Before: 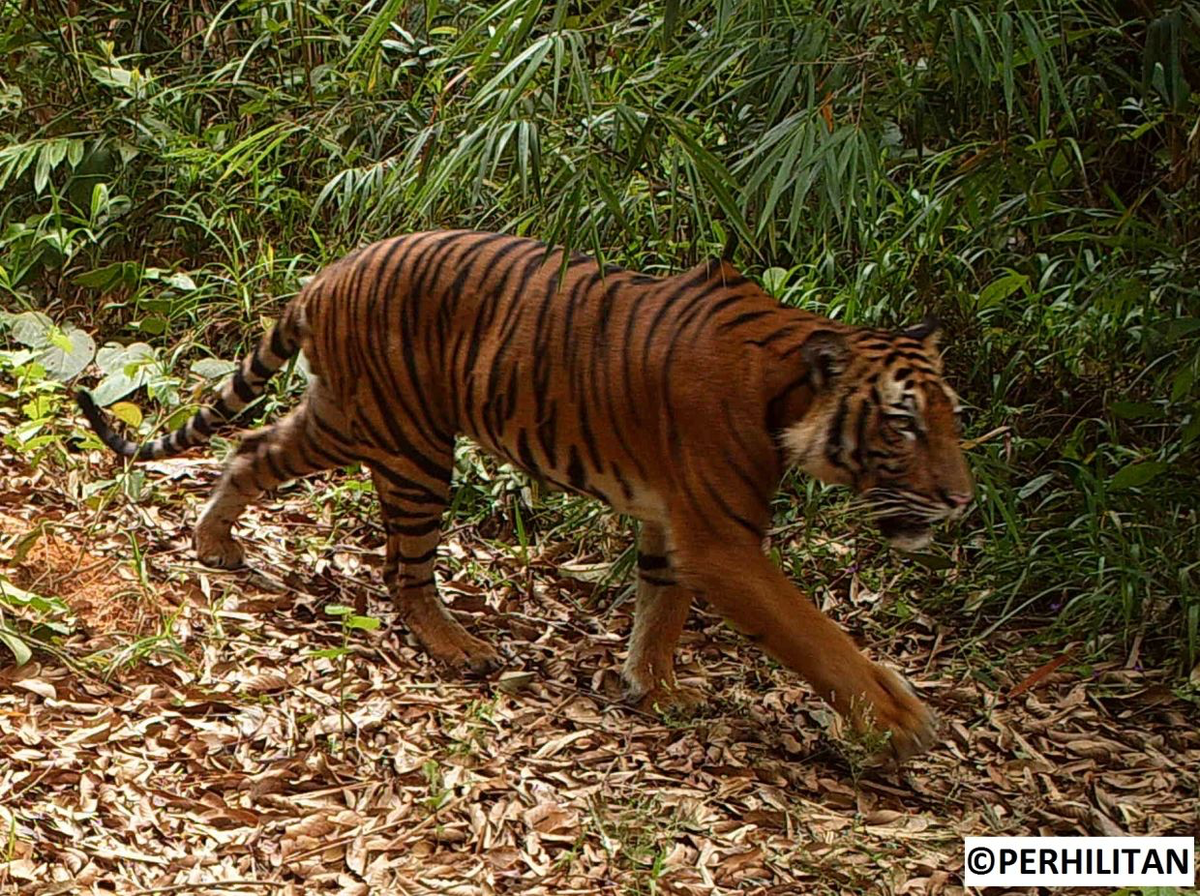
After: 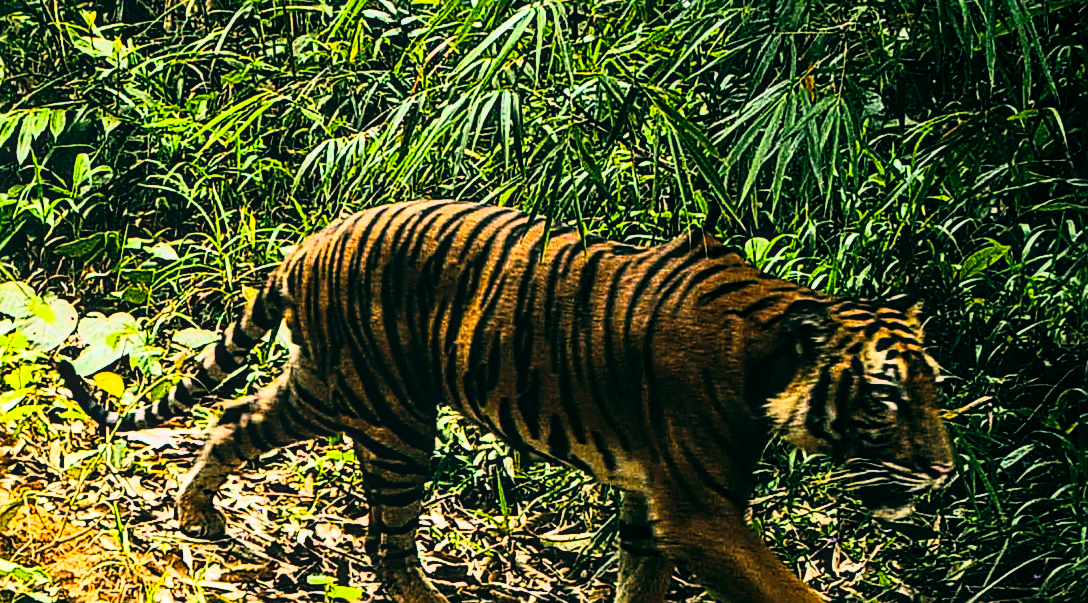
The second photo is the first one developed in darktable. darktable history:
color balance: lift [1.005, 0.99, 1.007, 1.01], gamma [1, 1.034, 1.032, 0.966], gain [0.873, 1.055, 1.067, 0.933]
color balance rgb: perceptual saturation grading › global saturation 30%, global vibrance 20%
tone equalizer: -8 EV -0.75 EV, -7 EV -0.7 EV, -6 EV -0.6 EV, -5 EV -0.4 EV, -3 EV 0.4 EV, -2 EV 0.6 EV, -1 EV 0.7 EV, +0 EV 0.75 EV, edges refinement/feathering 500, mask exposure compensation -1.57 EV, preserve details no
local contrast: detail 130%
sharpen: radius 2.767
rgb curve: curves: ch0 [(0, 0) (0.21, 0.15) (0.24, 0.21) (0.5, 0.75) (0.75, 0.96) (0.89, 0.99) (1, 1)]; ch1 [(0, 0.02) (0.21, 0.13) (0.25, 0.2) (0.5, 0.67) (0.75, 0.9) (0.89, 0.97) (1, 1)]; ch2 [(0, 0.02) (0.21, 0.13) (0.25, 0.2) (0.5, 0.67) (0.75, 0.9) (0.89, 0.97) (1, 1)], compensate middle gray true
crop: left 1.509%, top 3.452%, right 7.696%, bottom 28.452%
white balance: red 1.004, blue 1.096
